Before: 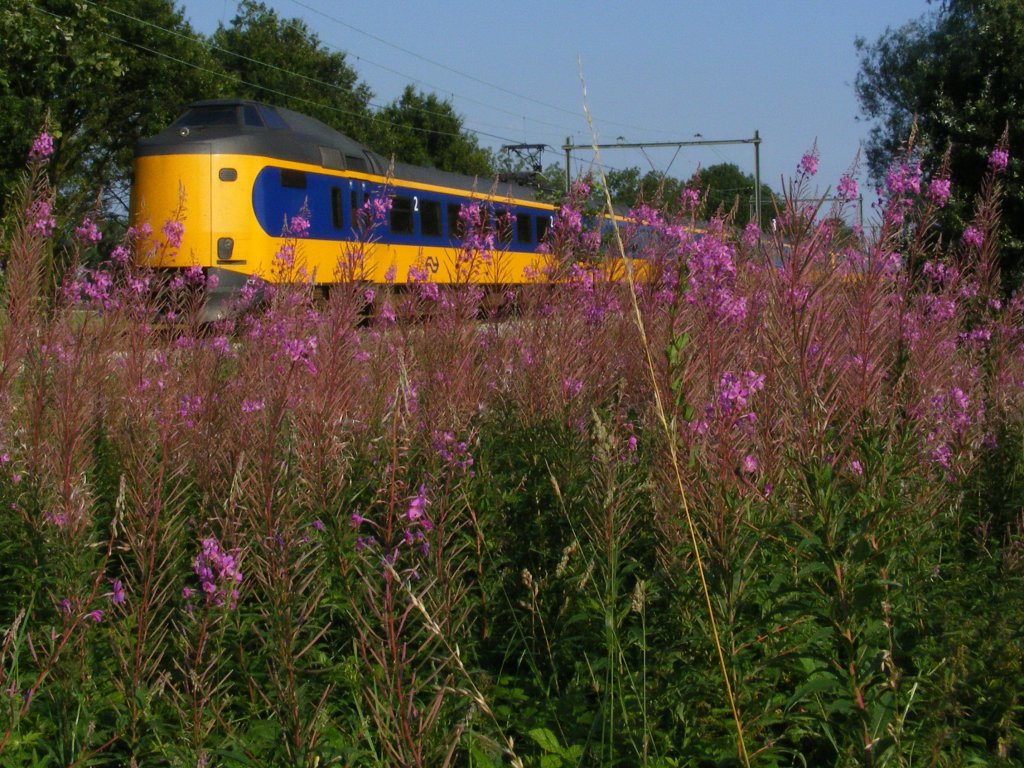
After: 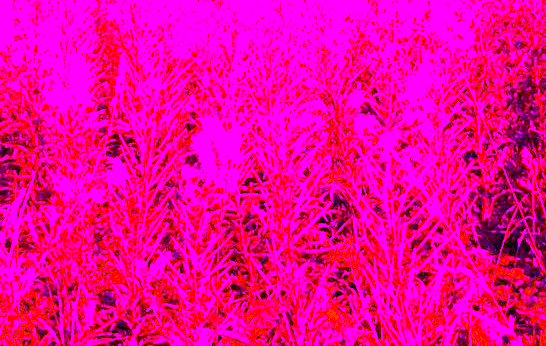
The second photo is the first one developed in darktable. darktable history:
crop and rotate: top 54.778%, right 46.61%, bottom 0.159%
white balance: red 8, blue 8
color balance rgb: linear chroma grading › global chroma 15%, perceptual saturation grading › global saturation 30%
